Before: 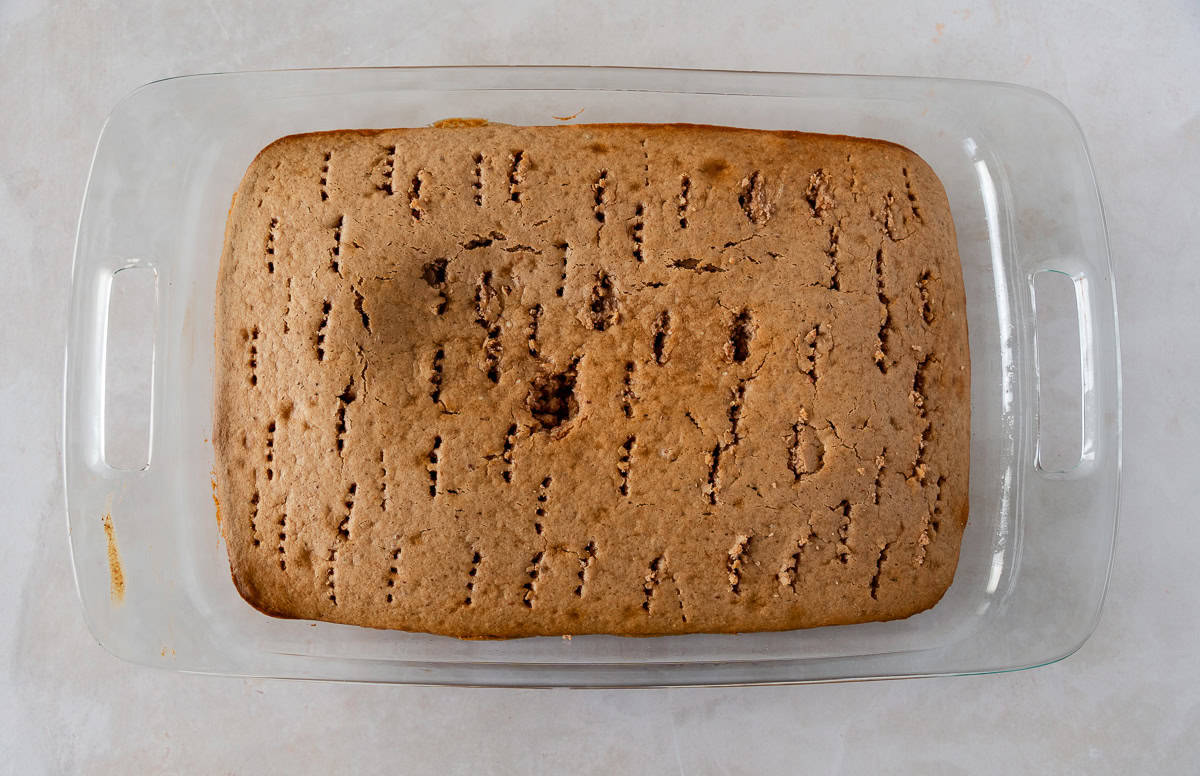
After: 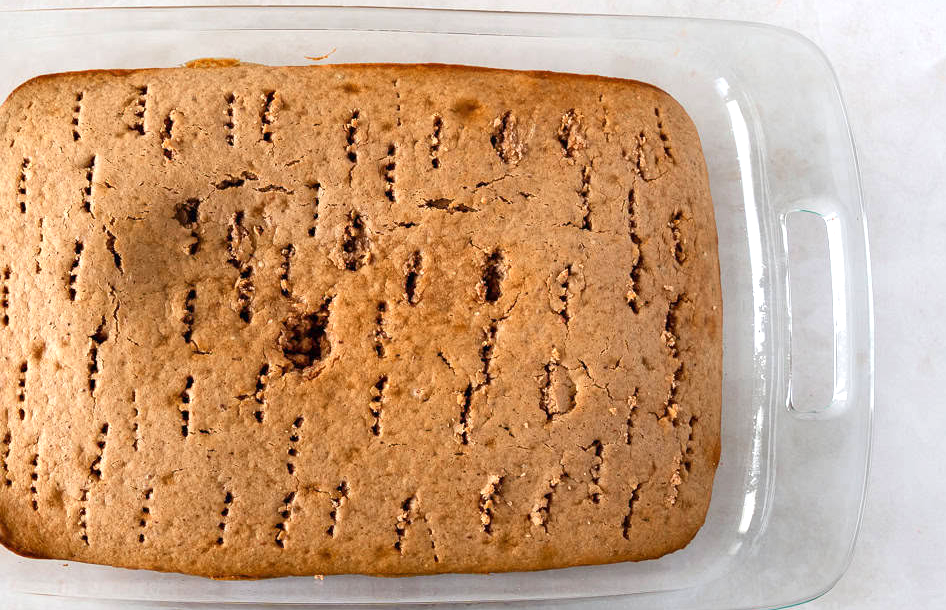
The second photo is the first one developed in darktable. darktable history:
exposure: exposure 0.7 EV, compensate highlight preservation false
crop and rotate: left 20.74%, top 7.912%, right 0.375%, bottom 13.378%
